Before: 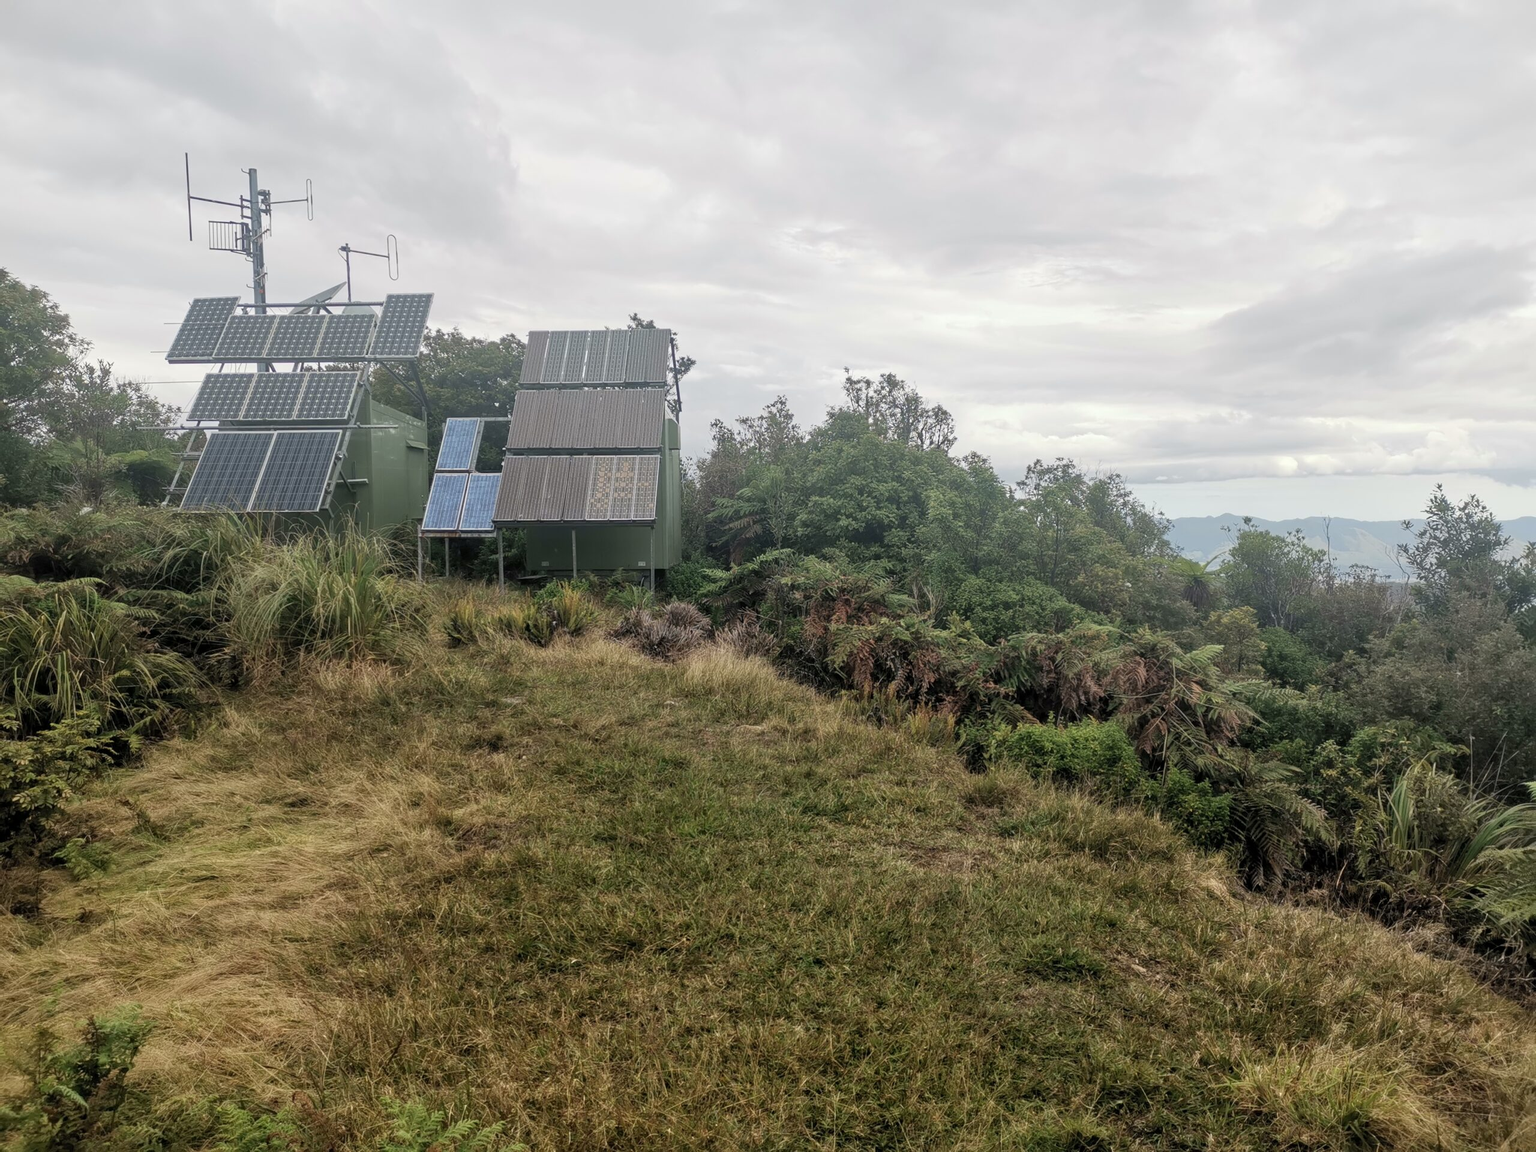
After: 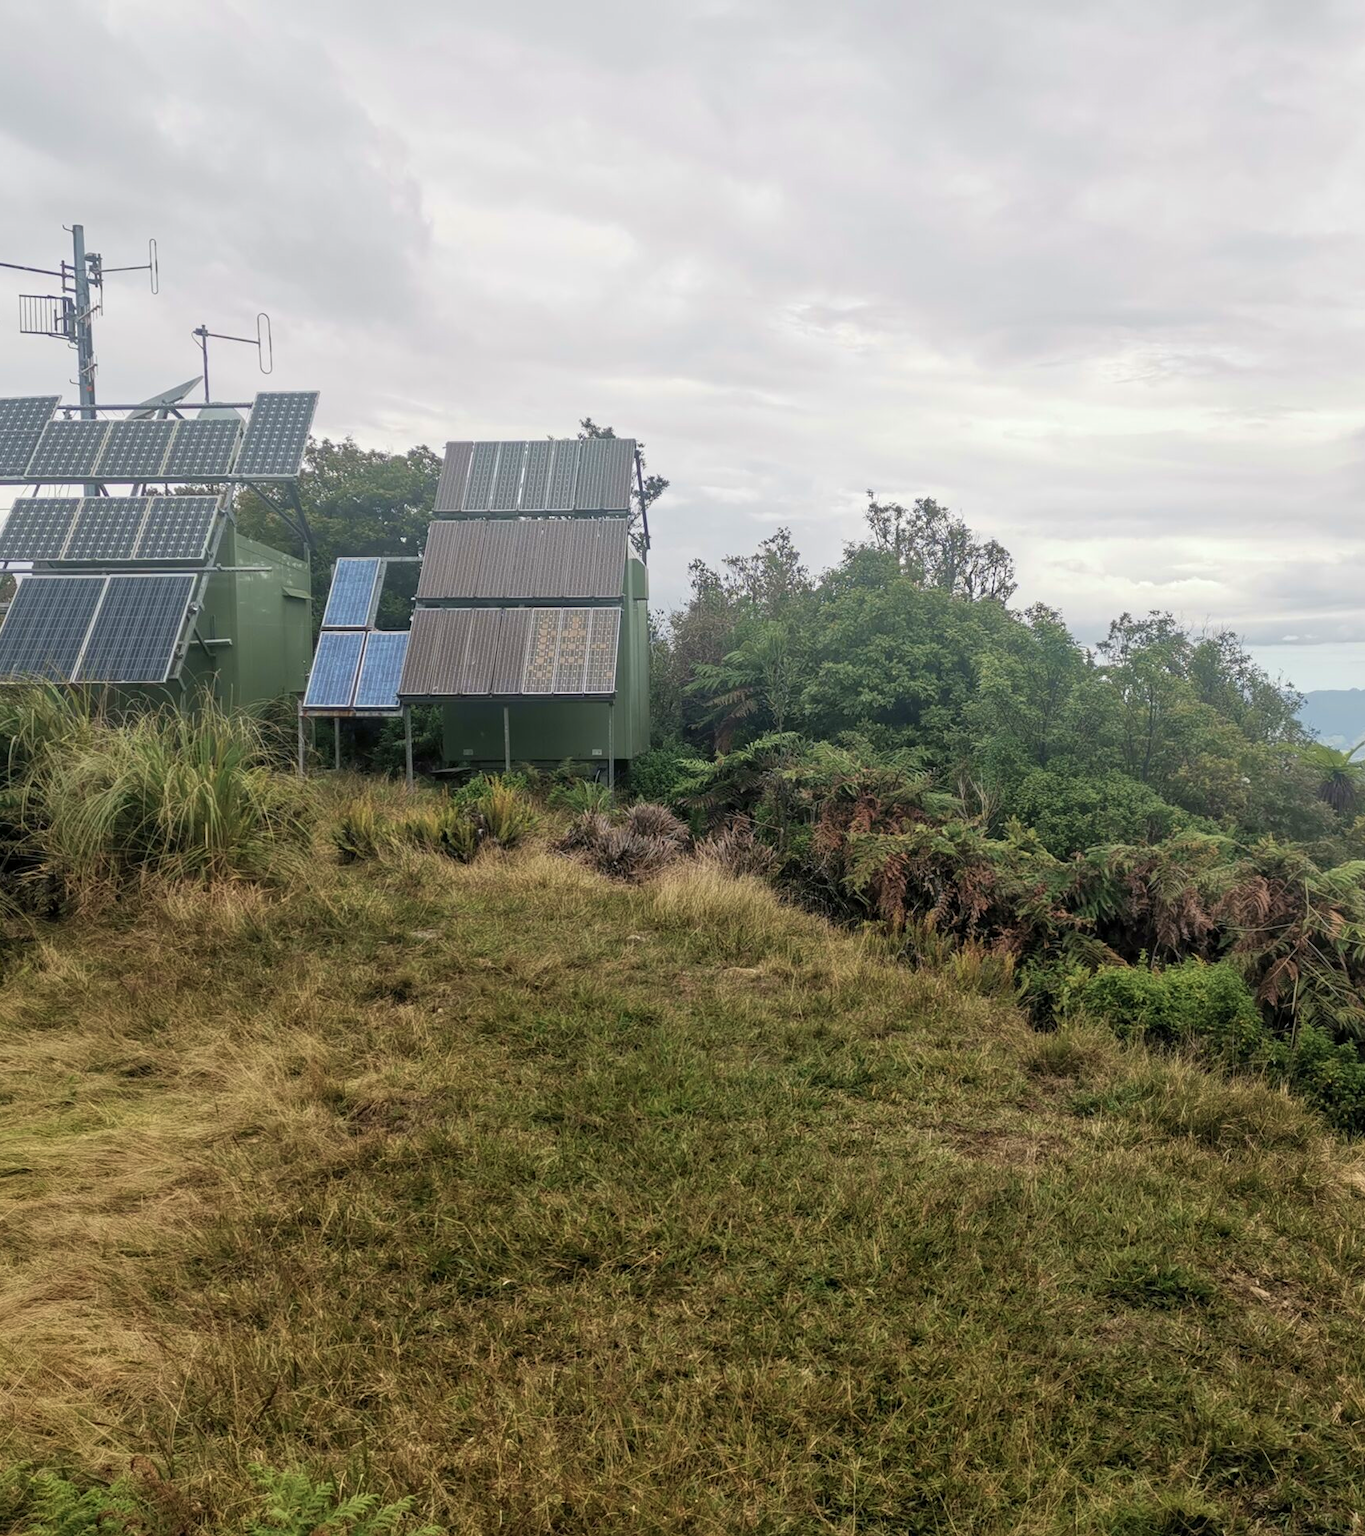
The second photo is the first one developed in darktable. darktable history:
crop and rotate: left 12.673%, right 20.66%
tone curve: color space Lab, independent channels, preserve colors none
velvia: on, module defaults
